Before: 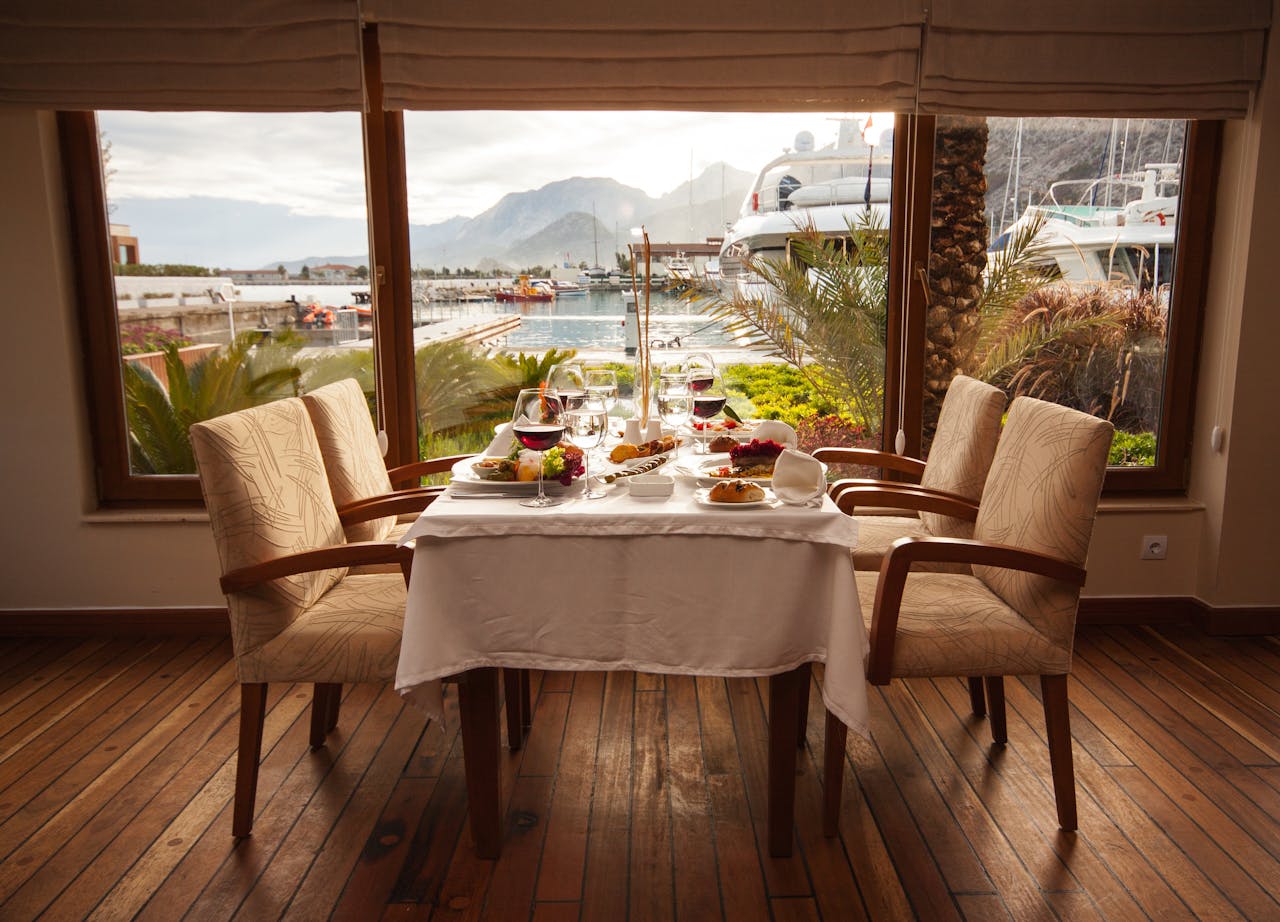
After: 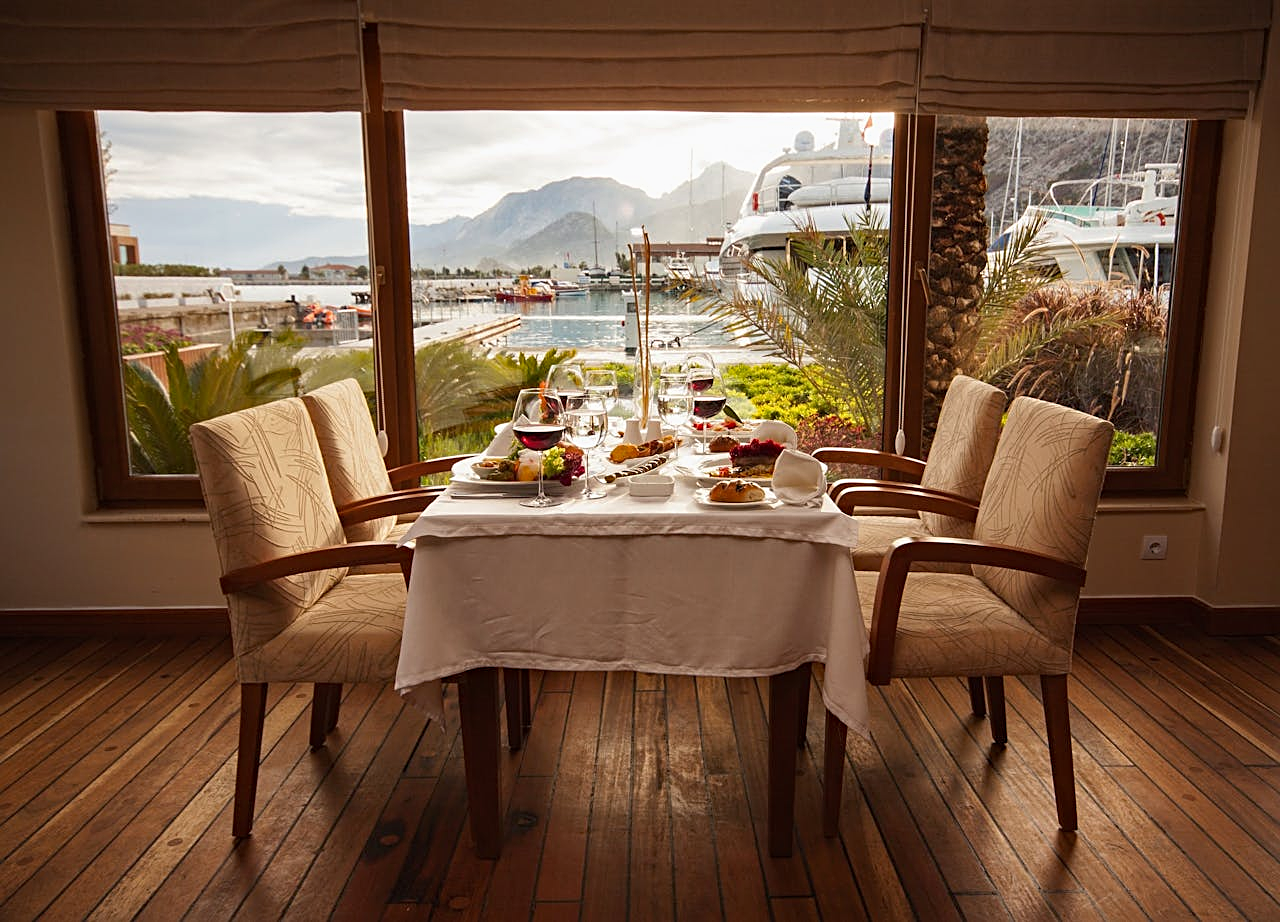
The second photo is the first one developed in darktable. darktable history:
sharpen: on, module defaults
exposure: exposure -0.065 EV, compensate highlight preservation false
haze removal: compatibility mode true, adaptive false
